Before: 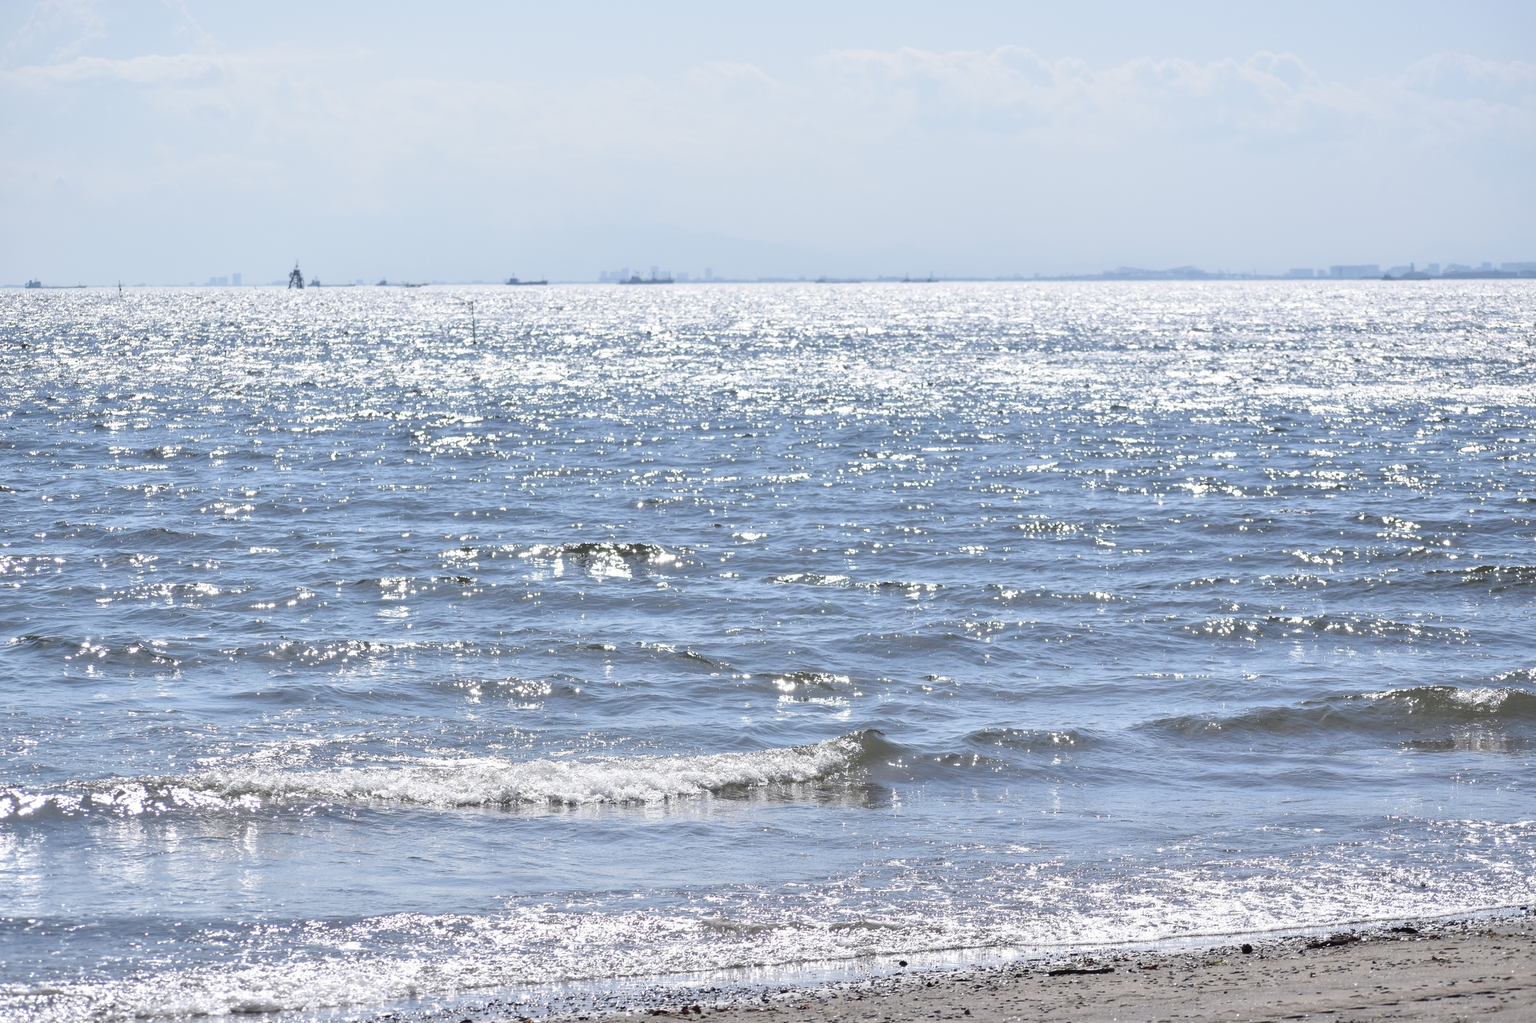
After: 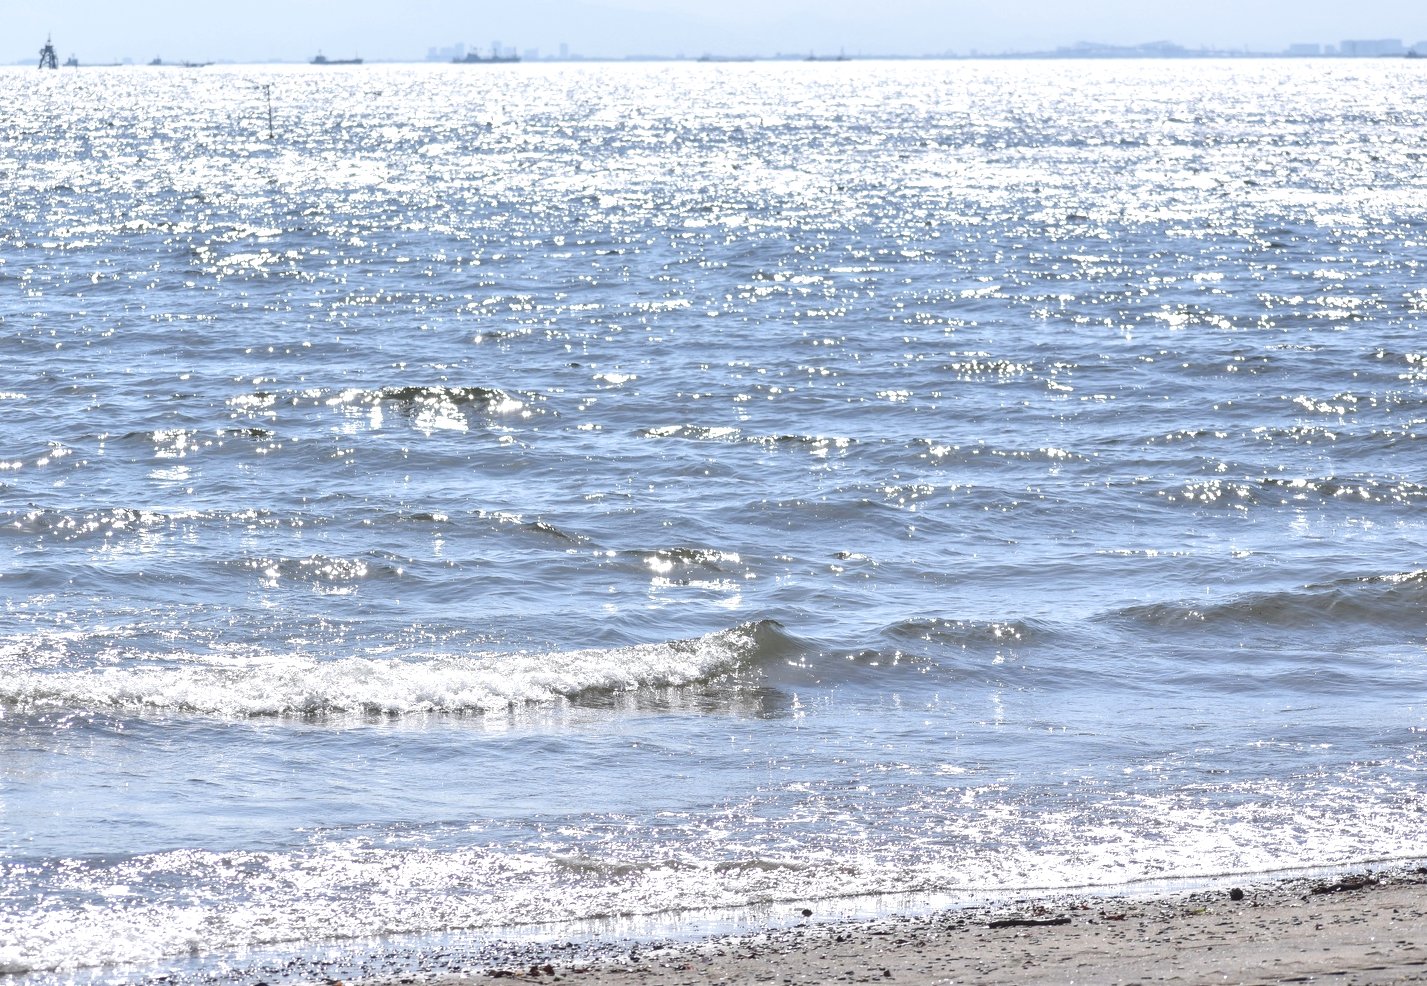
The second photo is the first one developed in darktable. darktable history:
crop: left 16.82%, top 22.875%, right 8.84%
exposure: exposure 0.341 EV, compensate highlight preservation false
local contrast: detail 110%
